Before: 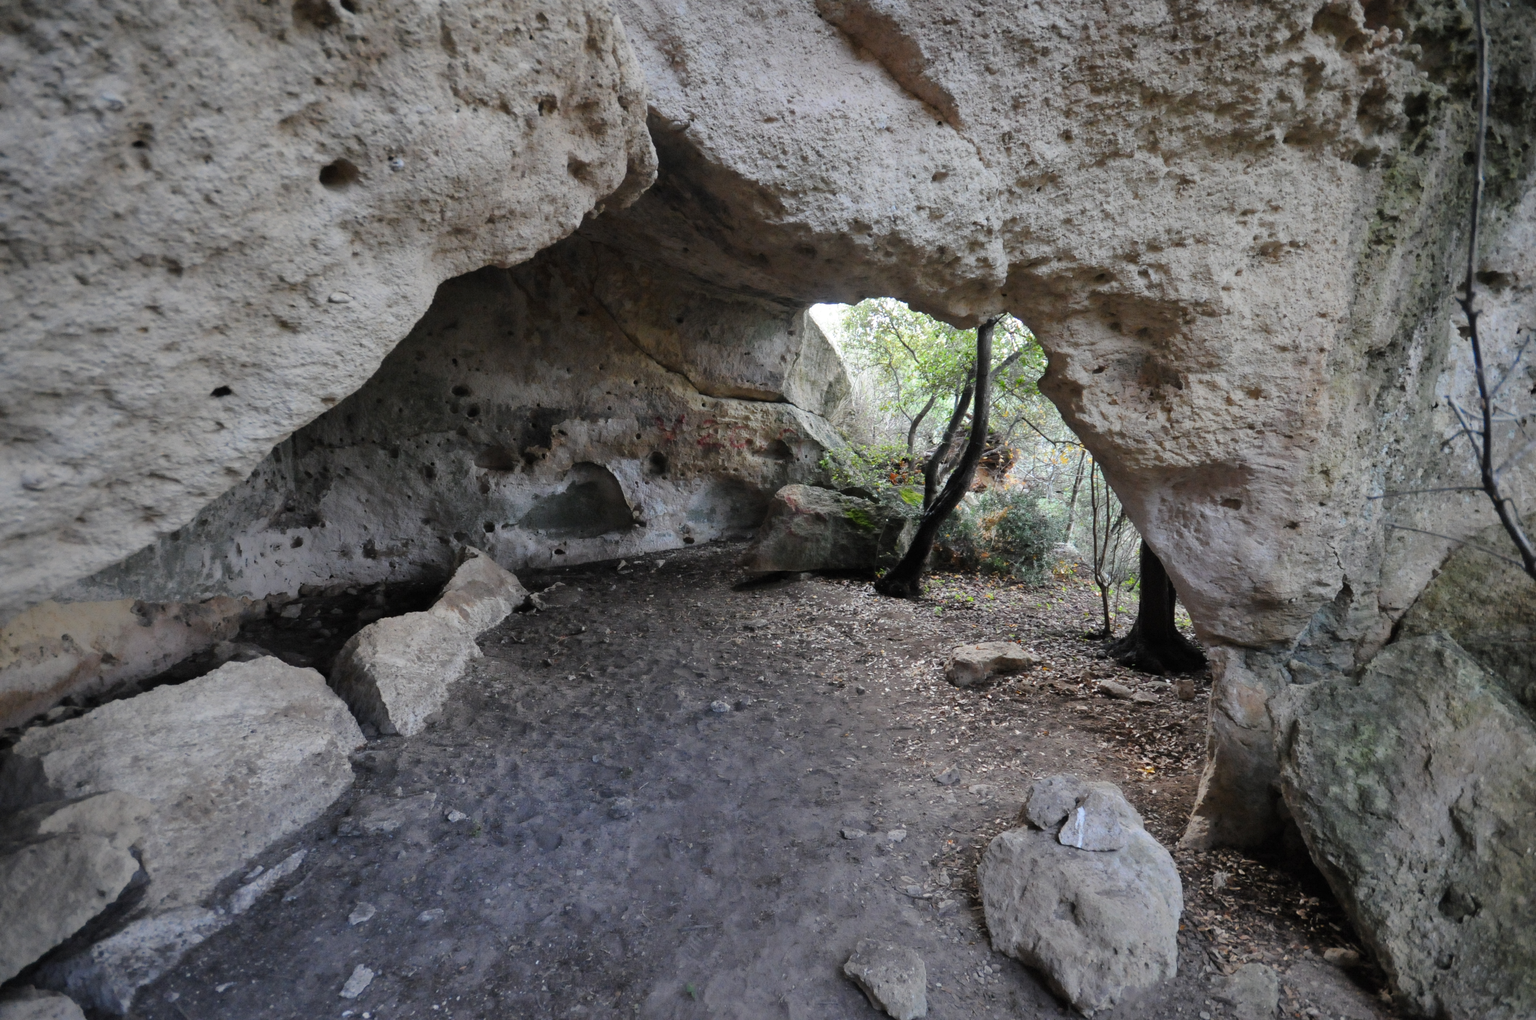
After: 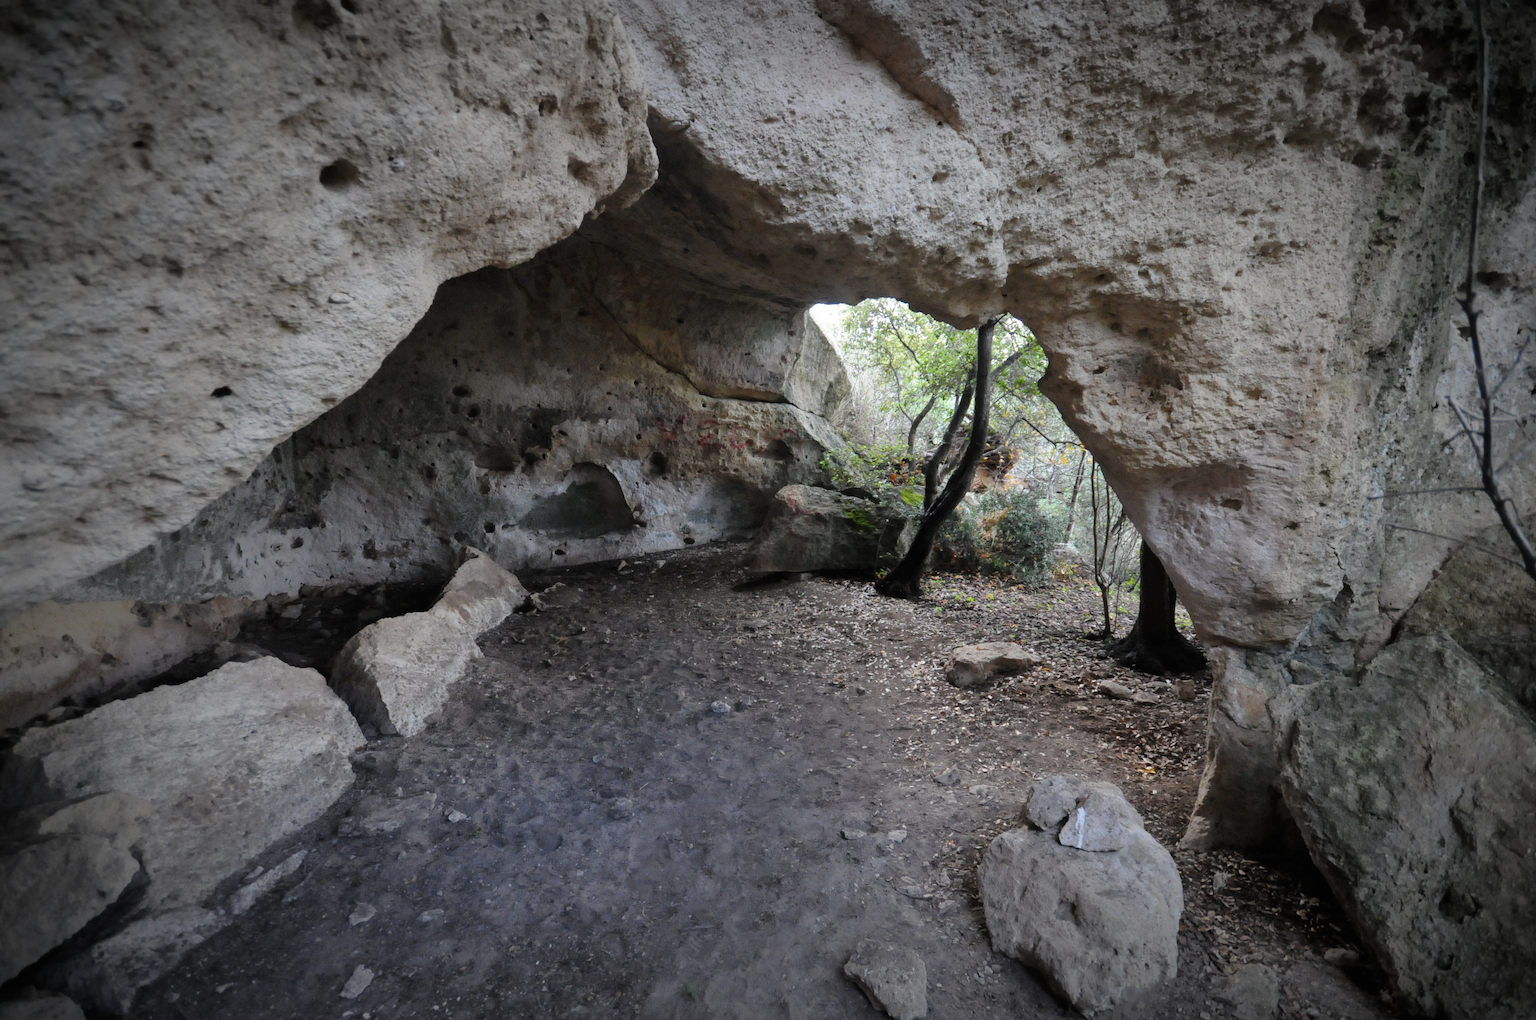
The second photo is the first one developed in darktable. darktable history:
vignetting: fall-off start 67.5%, fall-off radius 67.23%, brightness -0.813, automatic ratio true
levels: levels [0, 0.51, 1]
